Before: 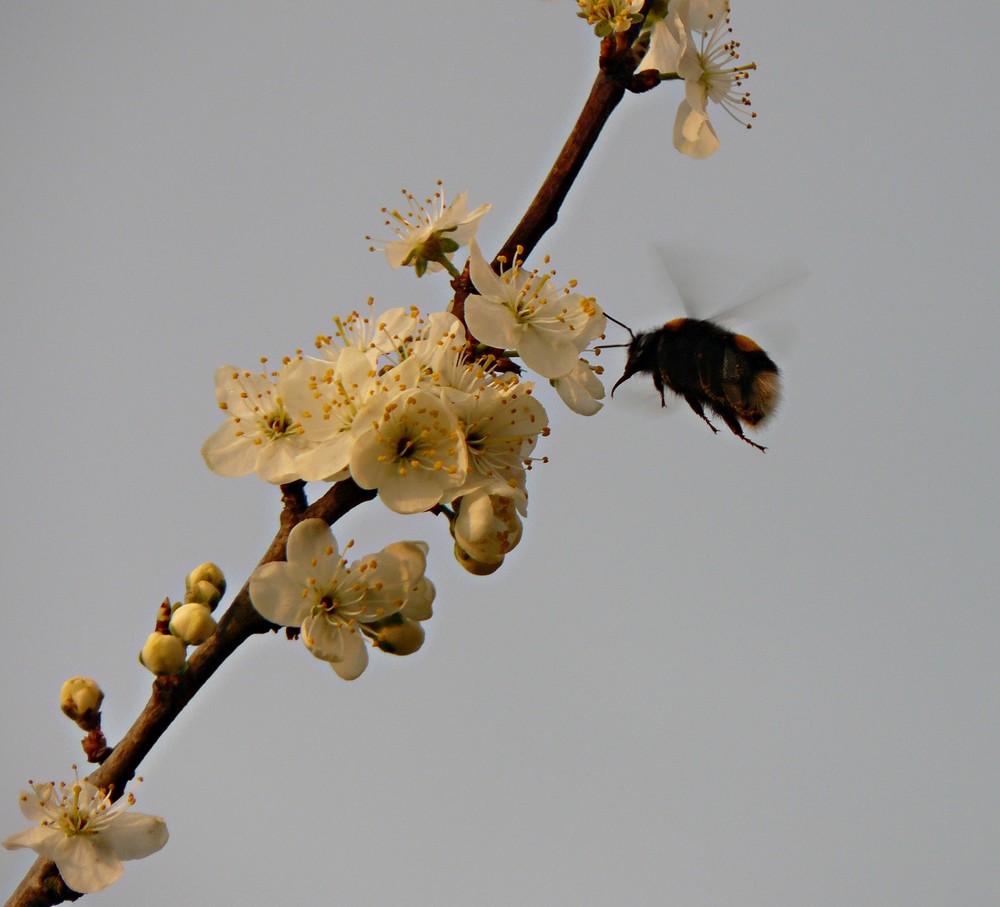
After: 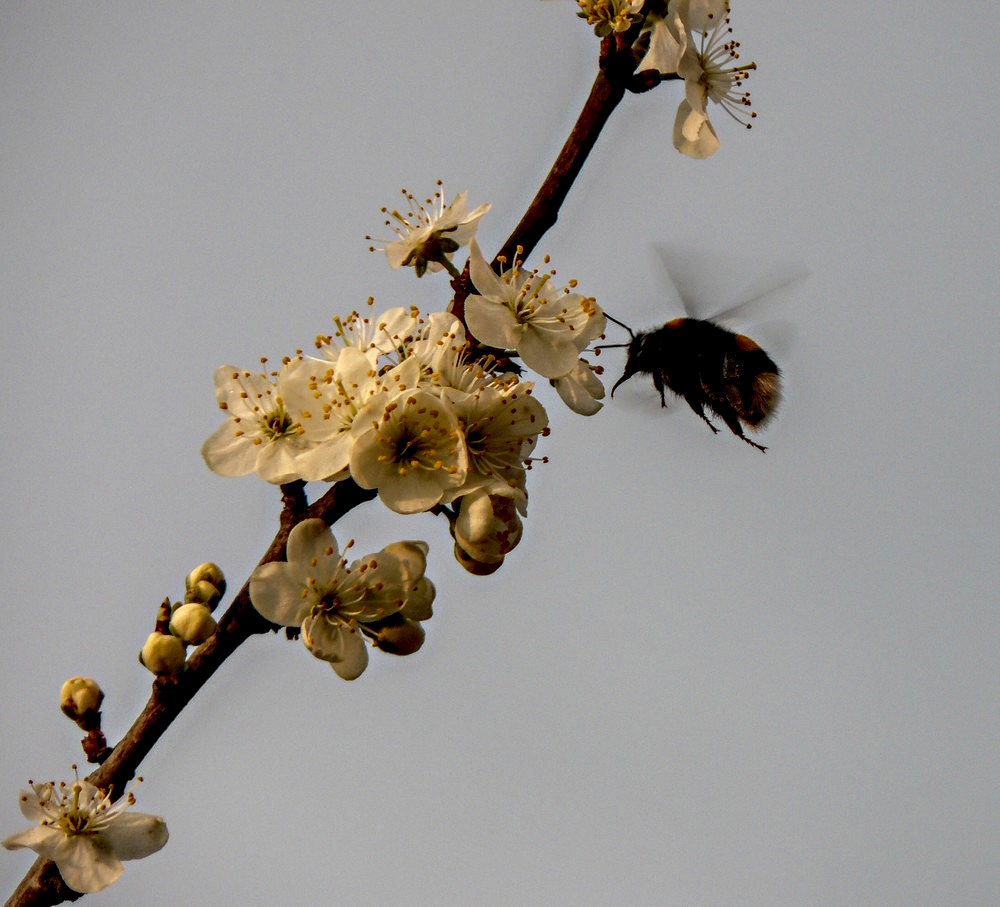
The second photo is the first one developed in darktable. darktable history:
local contrast: highlights 16%, detail 188%
